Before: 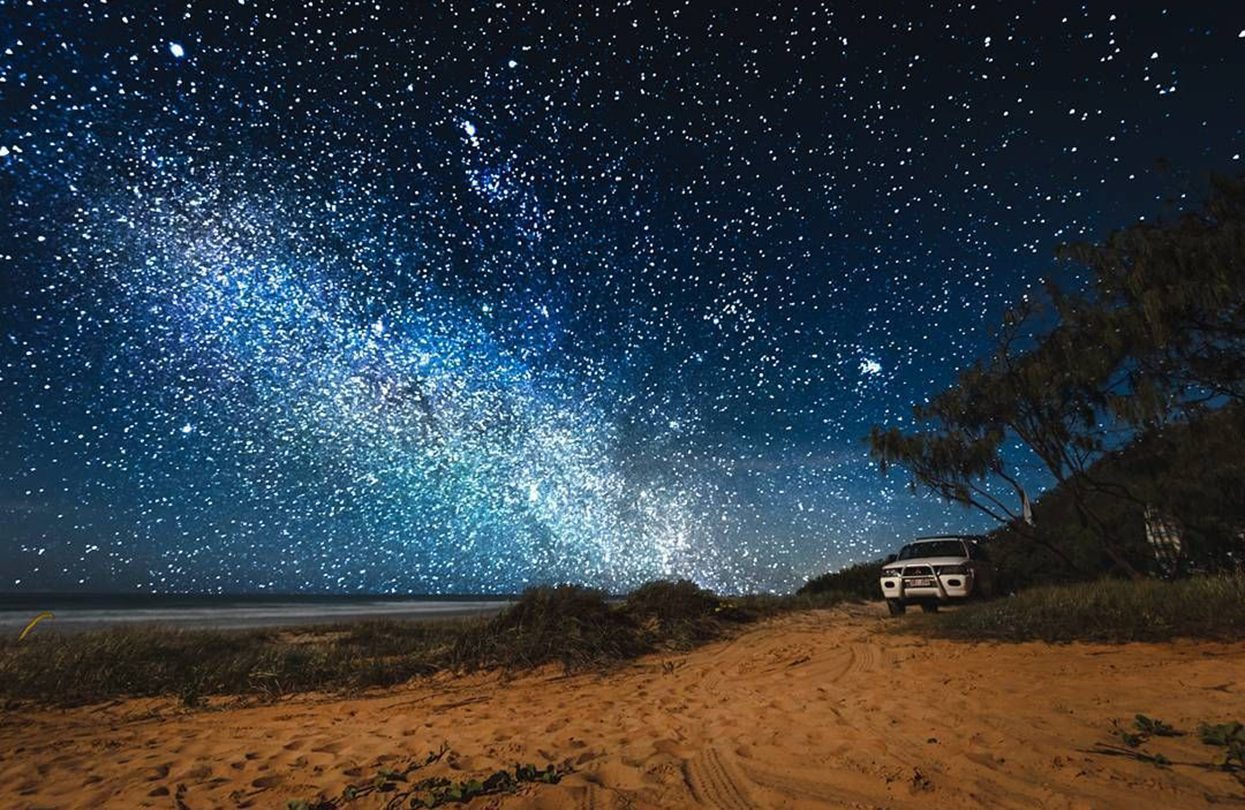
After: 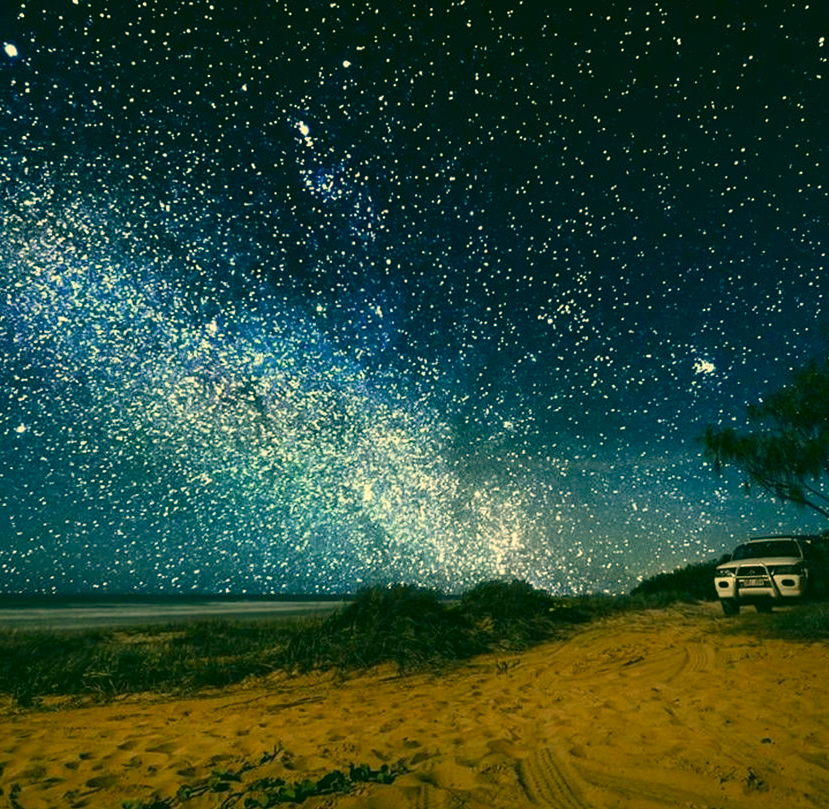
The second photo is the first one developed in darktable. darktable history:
crop and rotate: left 13.409%, right 19.924%
shadows and highlights: shadows -21.3, highlights 100, soften with gaussian
color correction: highlights a* 5.62, highlights b* 33.57, shadows a* -25.86, shadows b* 4.02
